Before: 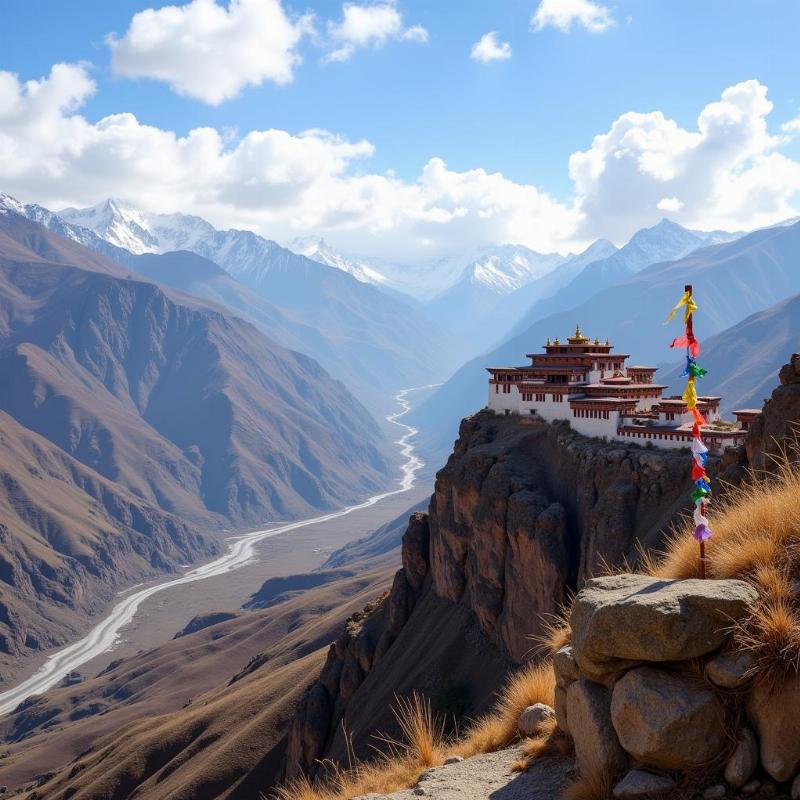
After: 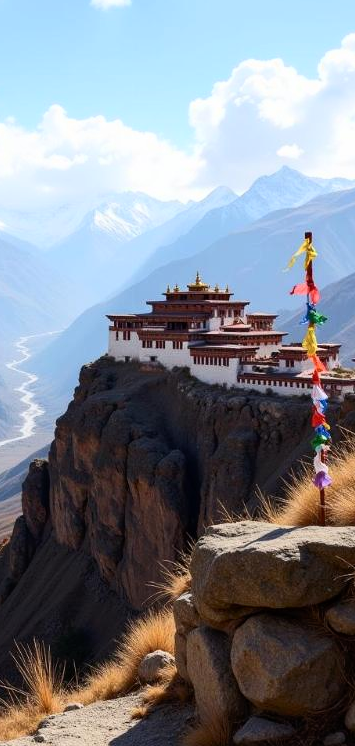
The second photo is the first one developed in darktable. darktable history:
contrast brightness saturation: contrast 0.237, brightness 0.087
crop: left 47.591%, top 6.742%, right 7.99%
tone equalizer: -8 EV -0.561 EV, edges refinement/feathering 500, mask exposure compensation -1.57 EV, preserve details no
